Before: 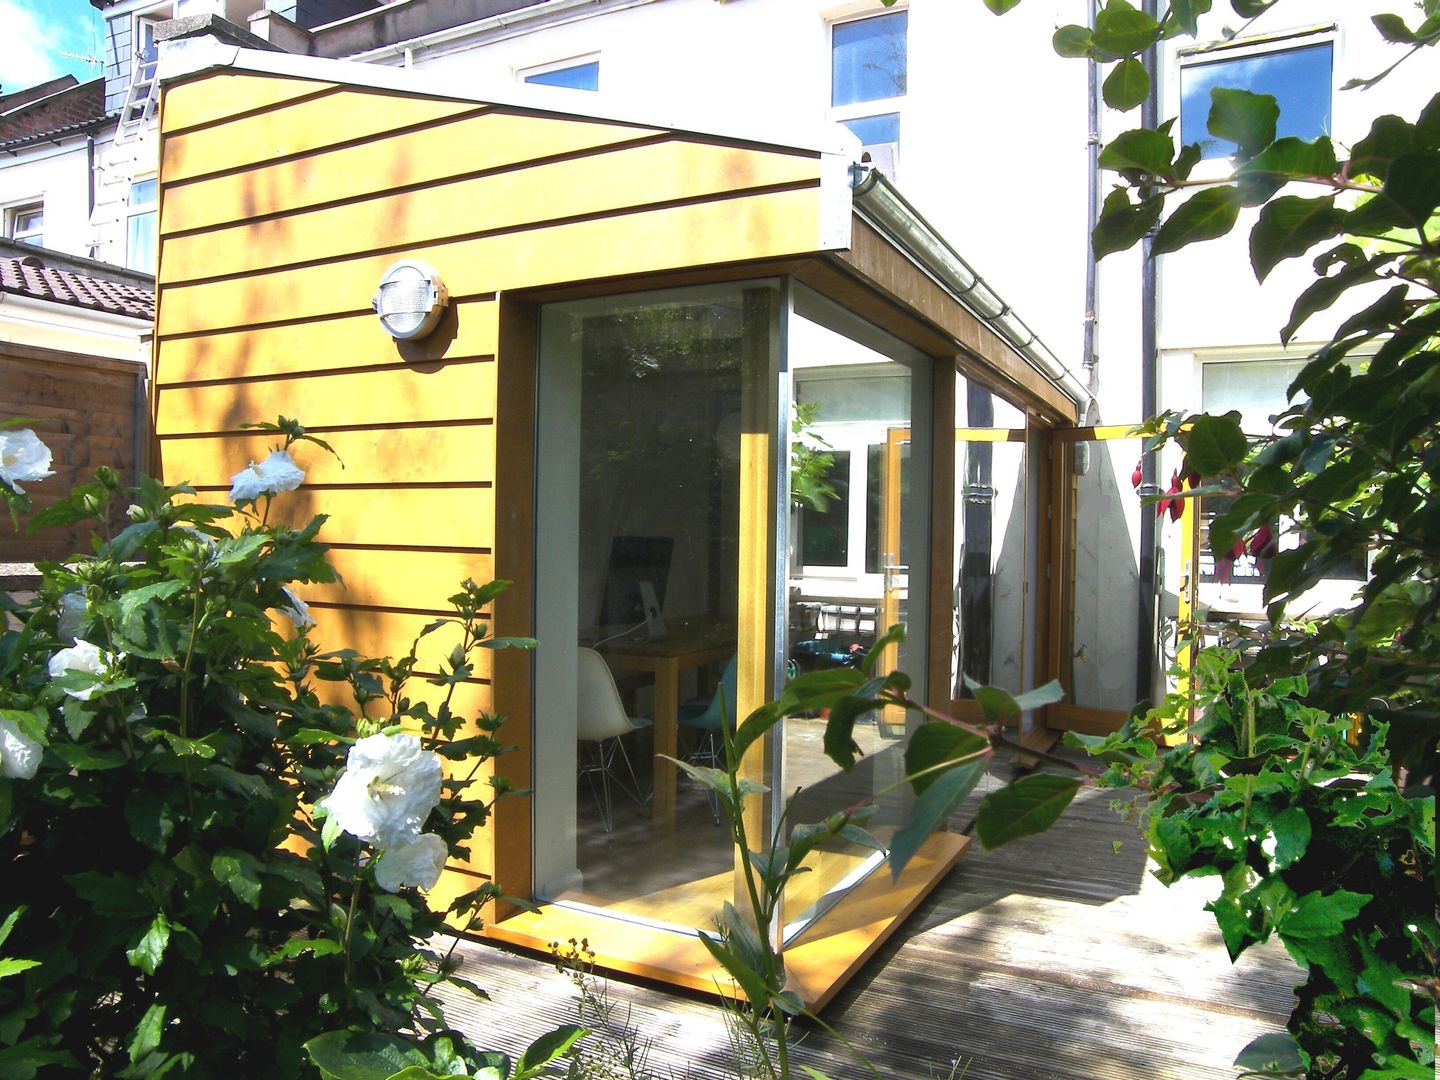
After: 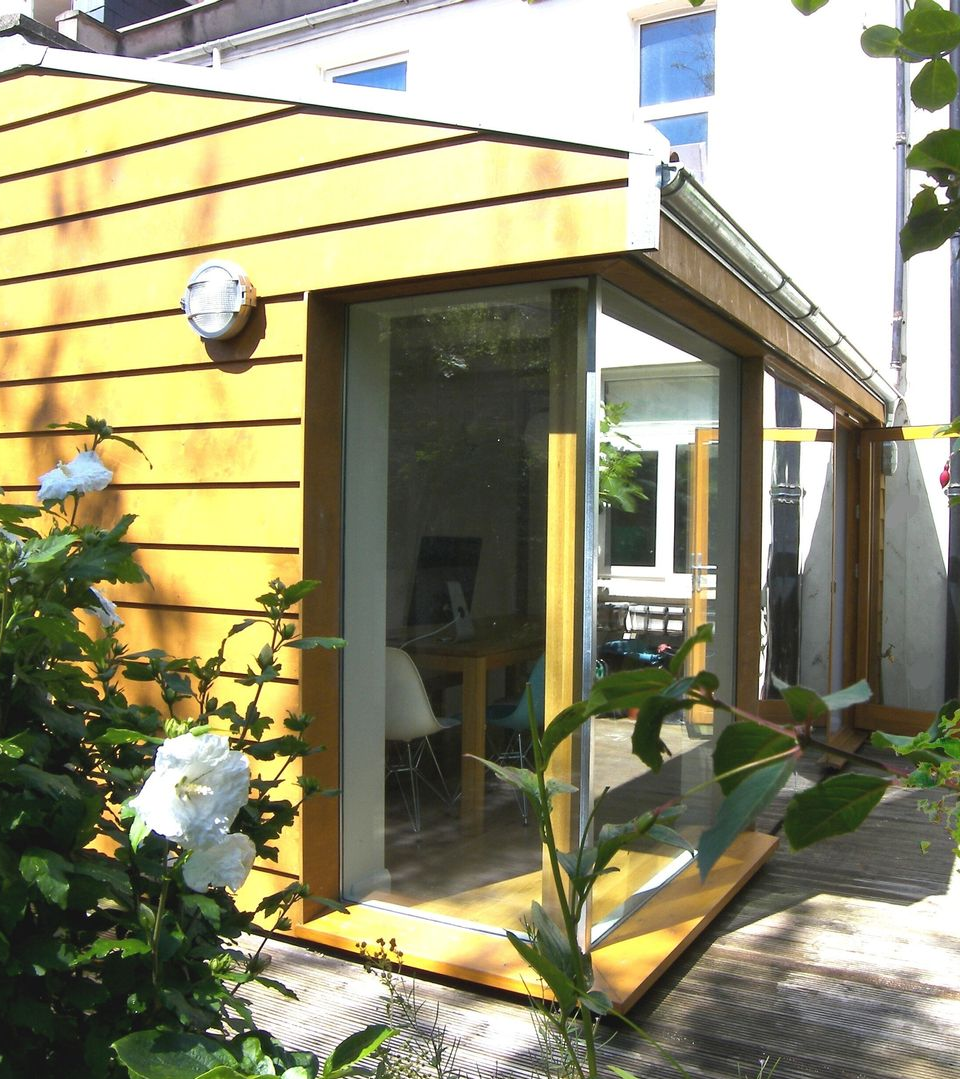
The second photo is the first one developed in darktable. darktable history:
crop and rotate: left 13.388%, right 19.892%
